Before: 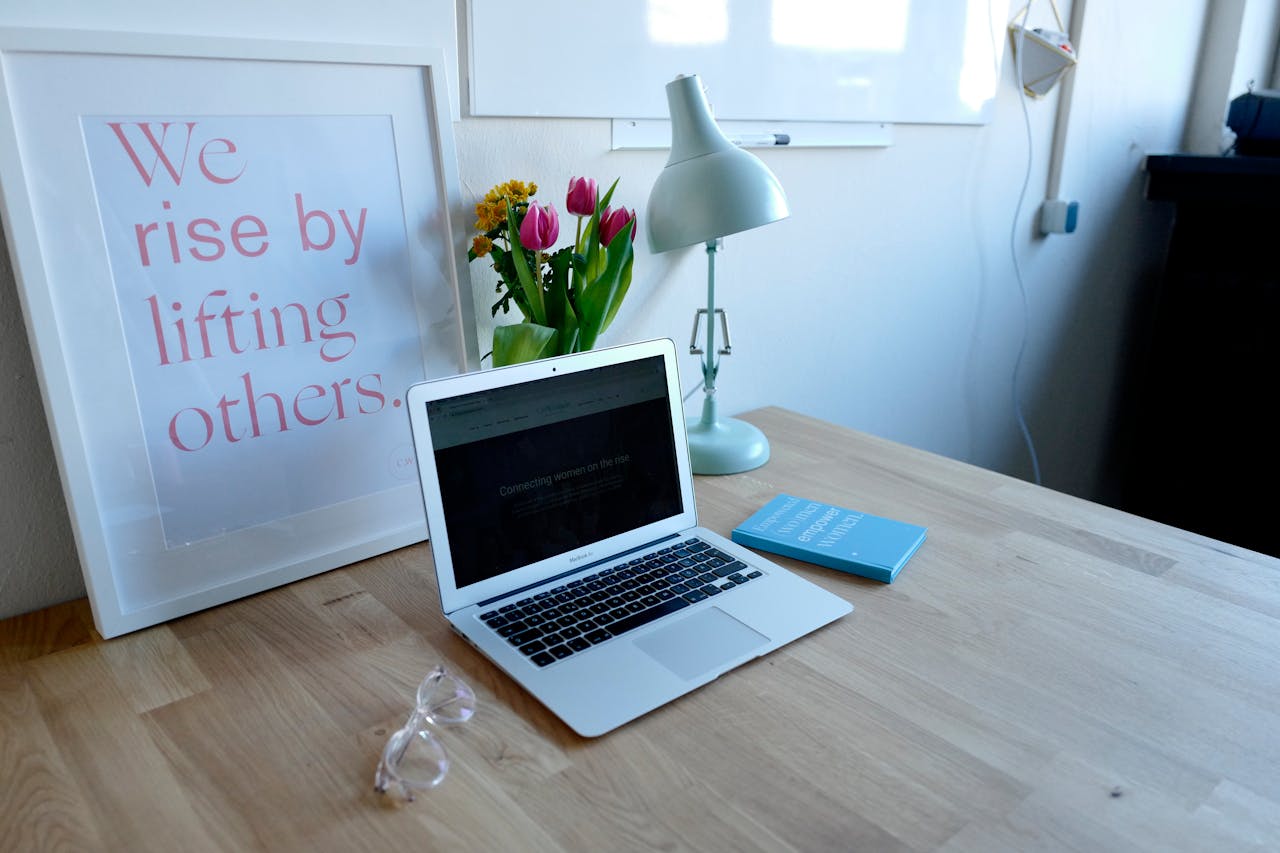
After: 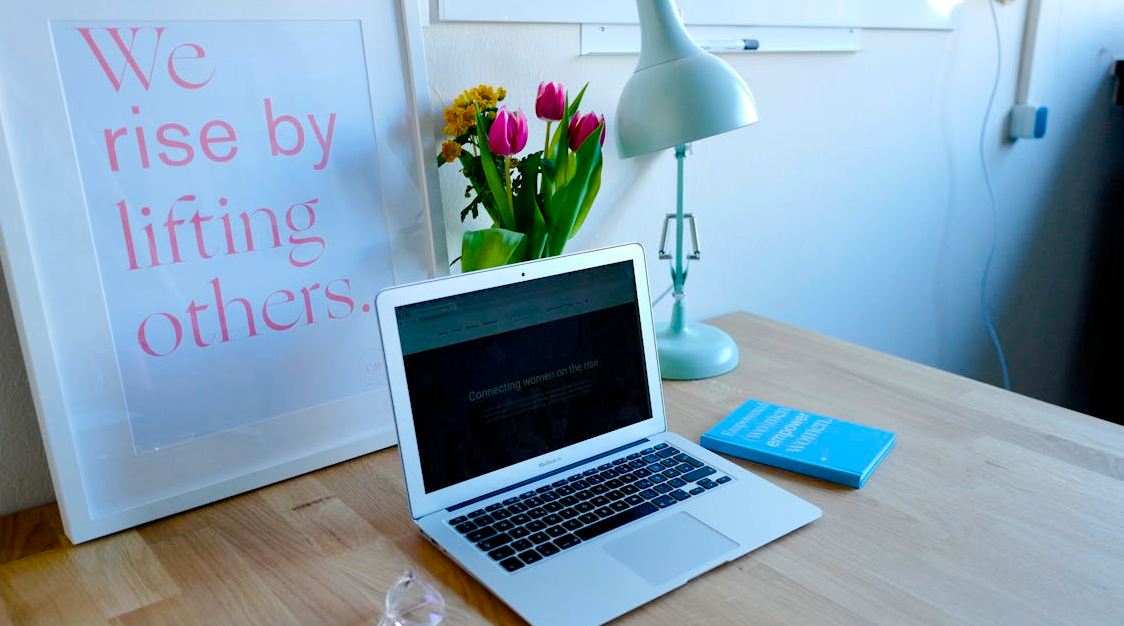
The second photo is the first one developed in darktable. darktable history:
crop and rotate: left 2.422%, top 11.167%, right 9.688%, bottom 15.352%
color balance rgb: perceptual saturation grading › global saturation 45.981%, perceptual saturation grading › highlights -25.649%, perceptual saturation grading › shadows 49.238%, perceptual brilliance grading › mid-tones 9.293%, perceptual brilliance grading › shadows 14.609%
